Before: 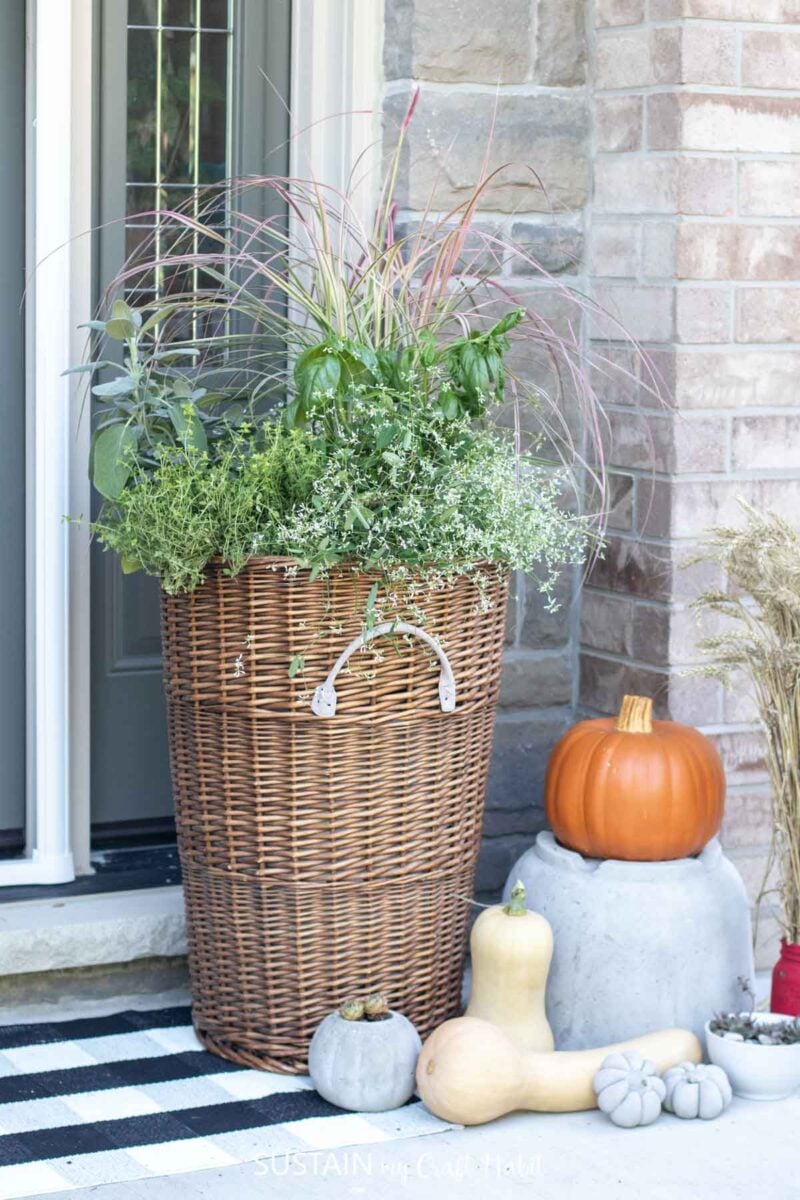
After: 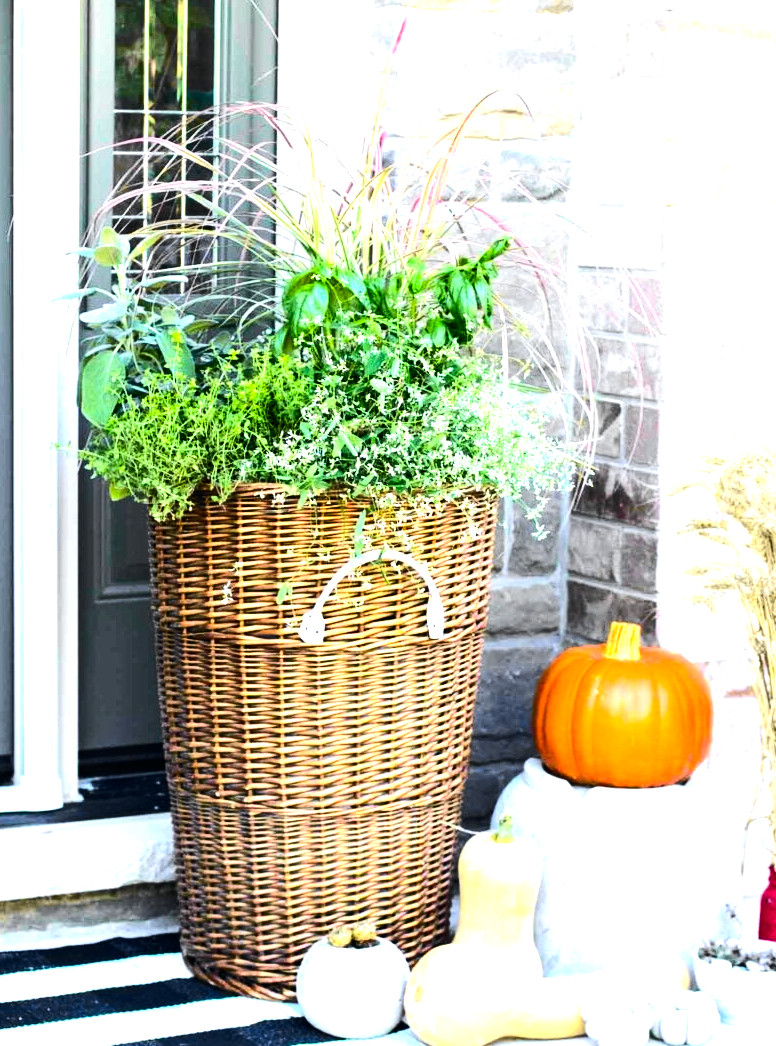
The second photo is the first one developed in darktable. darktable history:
tone equalizer: -8 EV -1.08 EV, -7 EV -1.01 EV, -6 EV -0.867 EV, -5 EV -0.578 EV, -3 EV 0.578 EV, -2 EV 0.867 EV, -1 EV 1.01 EV, +0 EV 1.08 EV, edges refinement/feathering 500, mask exposure compensation -1.57 EV, preserve details no
crop: left 1.507%, top 6.147%, right 1.379%, bottom 6.637%
color balance rgb: linear chroma grading › global chroma 9%, perceptual saturation grading › global saturation 36%, perceptual saturation grading › shadows 35%, perceptual brilliance grading › global brilliance 15%, perceptual brilliance grading › shadows -35%, global vibrance 15%
tone curve: curves: ch0 [(0, 0) (0.071, 0.047) (0.266, 0.26) (0.483, 0.554) (0.753, 0.811) (1, 0.983)]; ch1 [(0, 0) (0.346, 0.307) (0.408, 0.387) (0.463, 0.465) (0.482, 0.493) (0.502, 0.499) (0.517, 0.502) (0.55, 0.548) (0.597, 0.61) (0.651, 0.698) (1, 1)]; ch2 [(0, 0) (0.346, 0.34) (0.434, 0.46) (0.485, 0.494) (0.5, 0.498) (0.517, 0.506) (0.526, 0.545) (0.583, 0.61) (0.625, 0.659) (1, 1)], color space Lab, independent channels, preserve colors none
